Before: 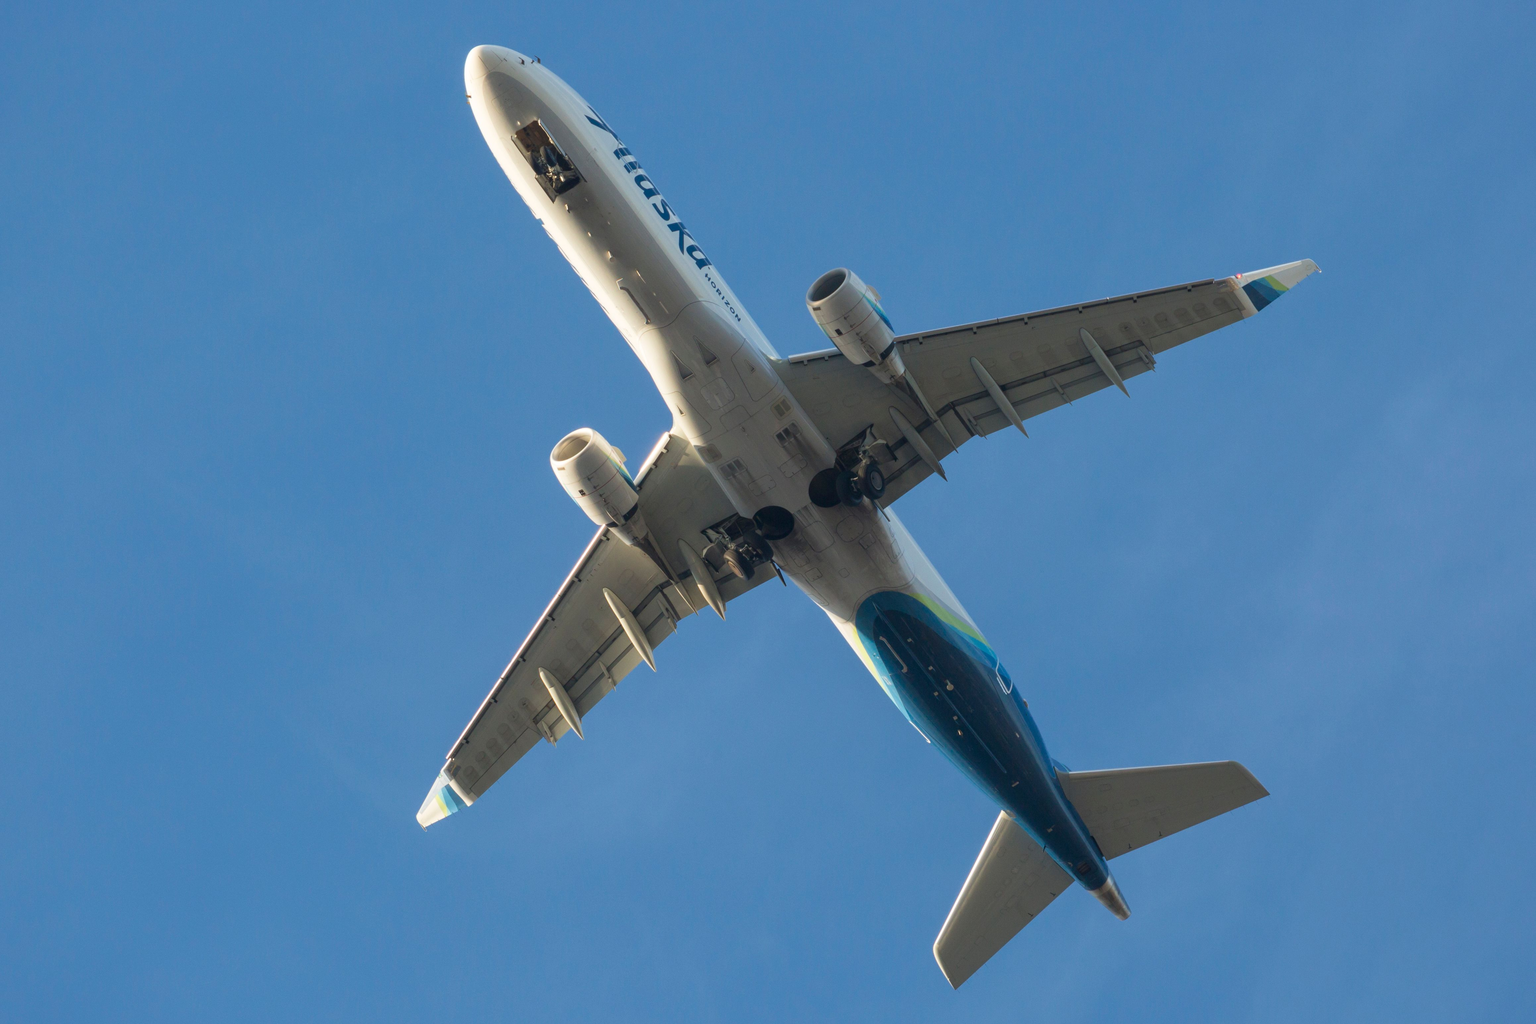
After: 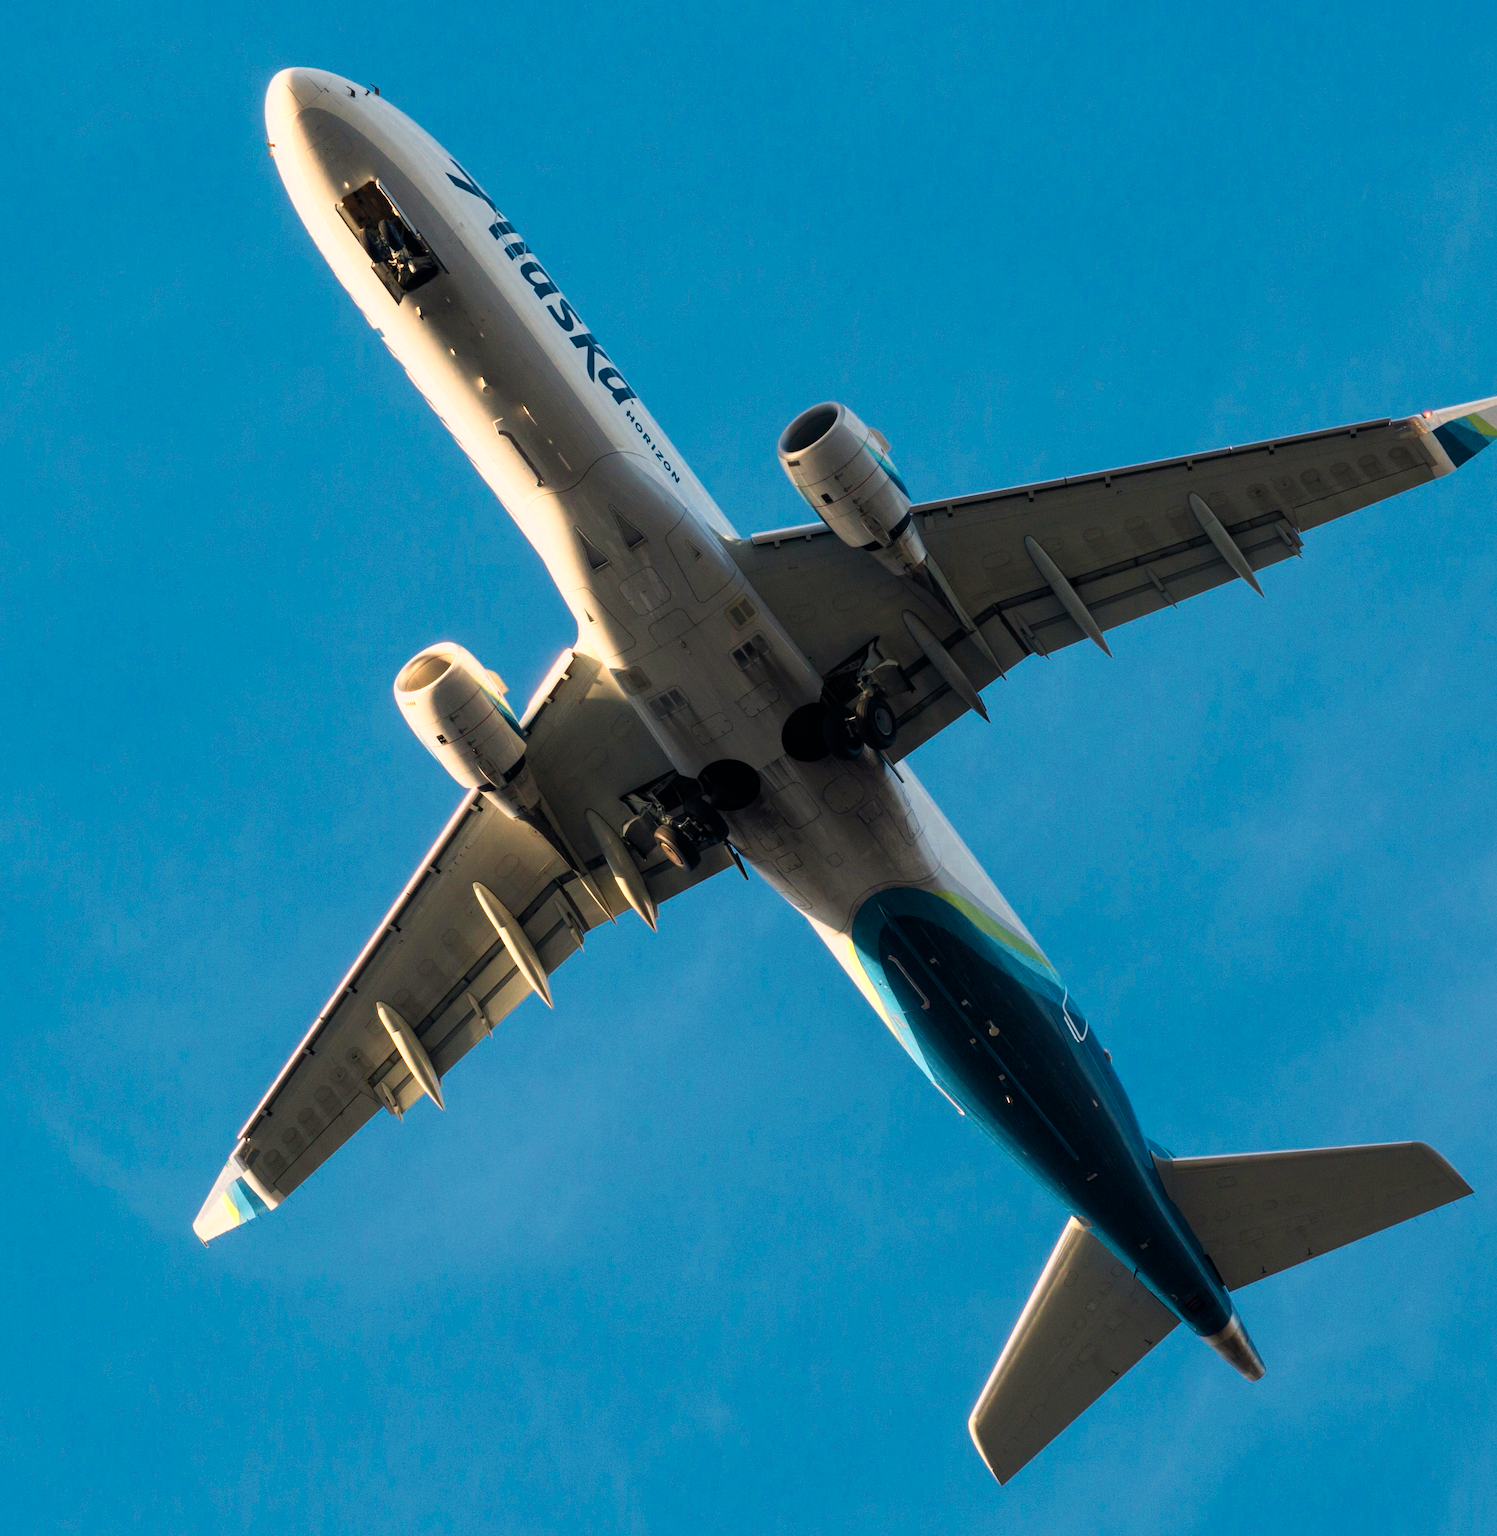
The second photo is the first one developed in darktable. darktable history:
color balance rgb: highlights gain › chroma 3.175%, highlights gain › hue 55.26°, linear chroma grading › global chroma 15.513%, perceptual saturation grading › global saturation 29.583%, contrast 4.984%
color zones: curves: ch0 [(0.018, 0.548) (0.197, 0.654) (0.425, 0.447) (0.605, 0.658) (0.732, 0.579)]; ch1 [(0.105, 0.531) (0.224, 0.531) (0.386, 0.39) (0.618, 0.456) (0.732, 0.456) (0.956, 0.421)]; ch2 [(0.039, 0.583) (0.215, 0.465) (0.399, 0.544) (0.465, 0.548) (0.614, 0.447) (0.724, 0.43) (0.882, 0.623) (0.956, 0.632)]
tone curve: curves: ch0 [(0, 0) (0.003, 0.002) (0.011, 0.009) (0.025, 0.022) (0.044, 0.041) (0.069, 0.059) (0.1, 0.082) (0.136, 0.106) (0.177, 0.138) (0.224, 0.179) (0.277, 0.226) (0.335, 0.28) (0.399, 0.342) (0.468, 0.413) (0.543, 0.493) (0.623, 0.591) (0.709, 0.699) (0.801, 0.804) (0.898, 0.899) (1, 1)], color space Lab, independent channels, preserve colors none
tone equalizer: edges refinement/feathering 500, mask exposure compensation -1.57 EV, preserve details no
crop and rotate: left 18.749%, right 16.297%
filmic rgb: black relative exposure -5.02 EV, white relative exposure 3.53 EV, hardness 3.17, contrast 1.195, highlights saturation mix -49.28%, contrast in shadows safe
